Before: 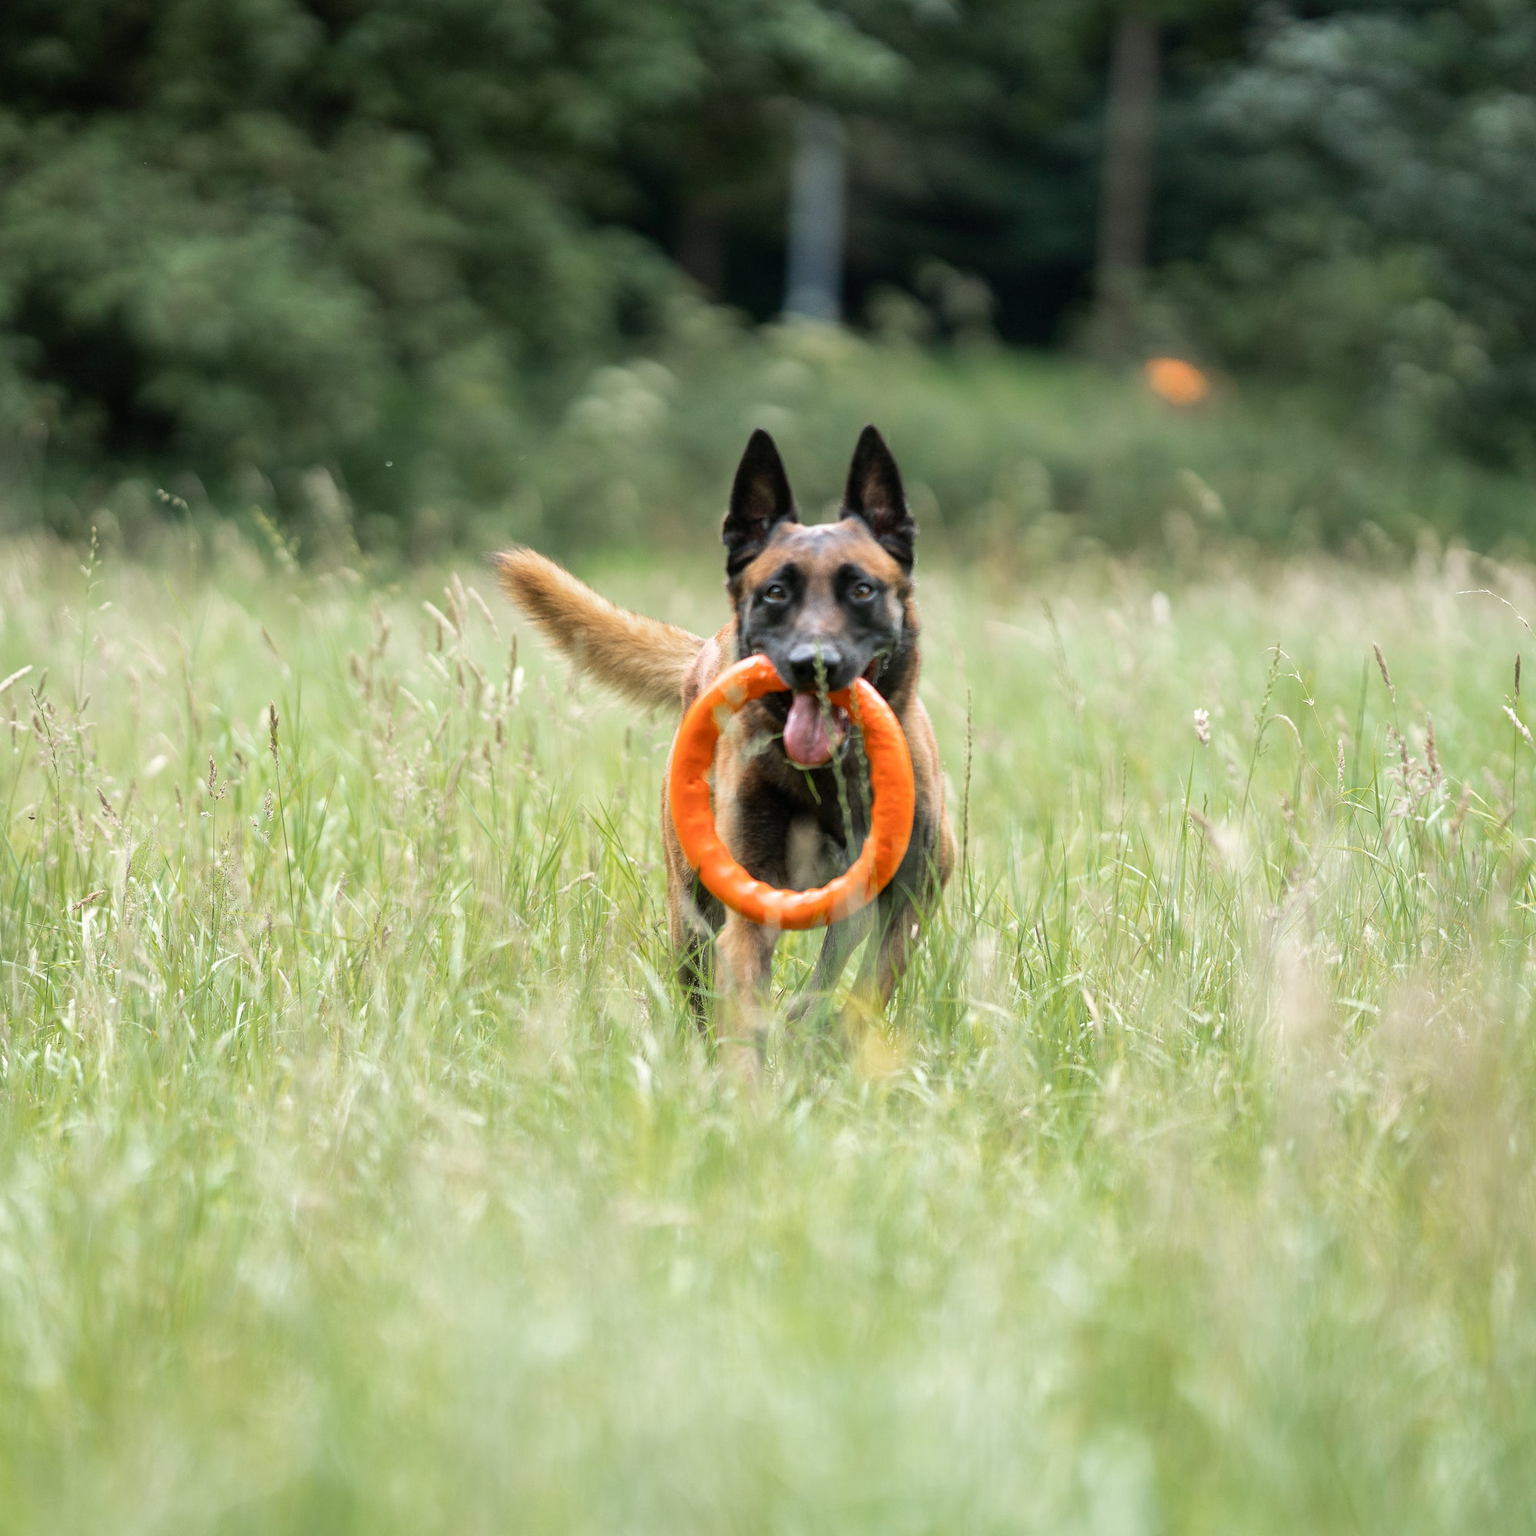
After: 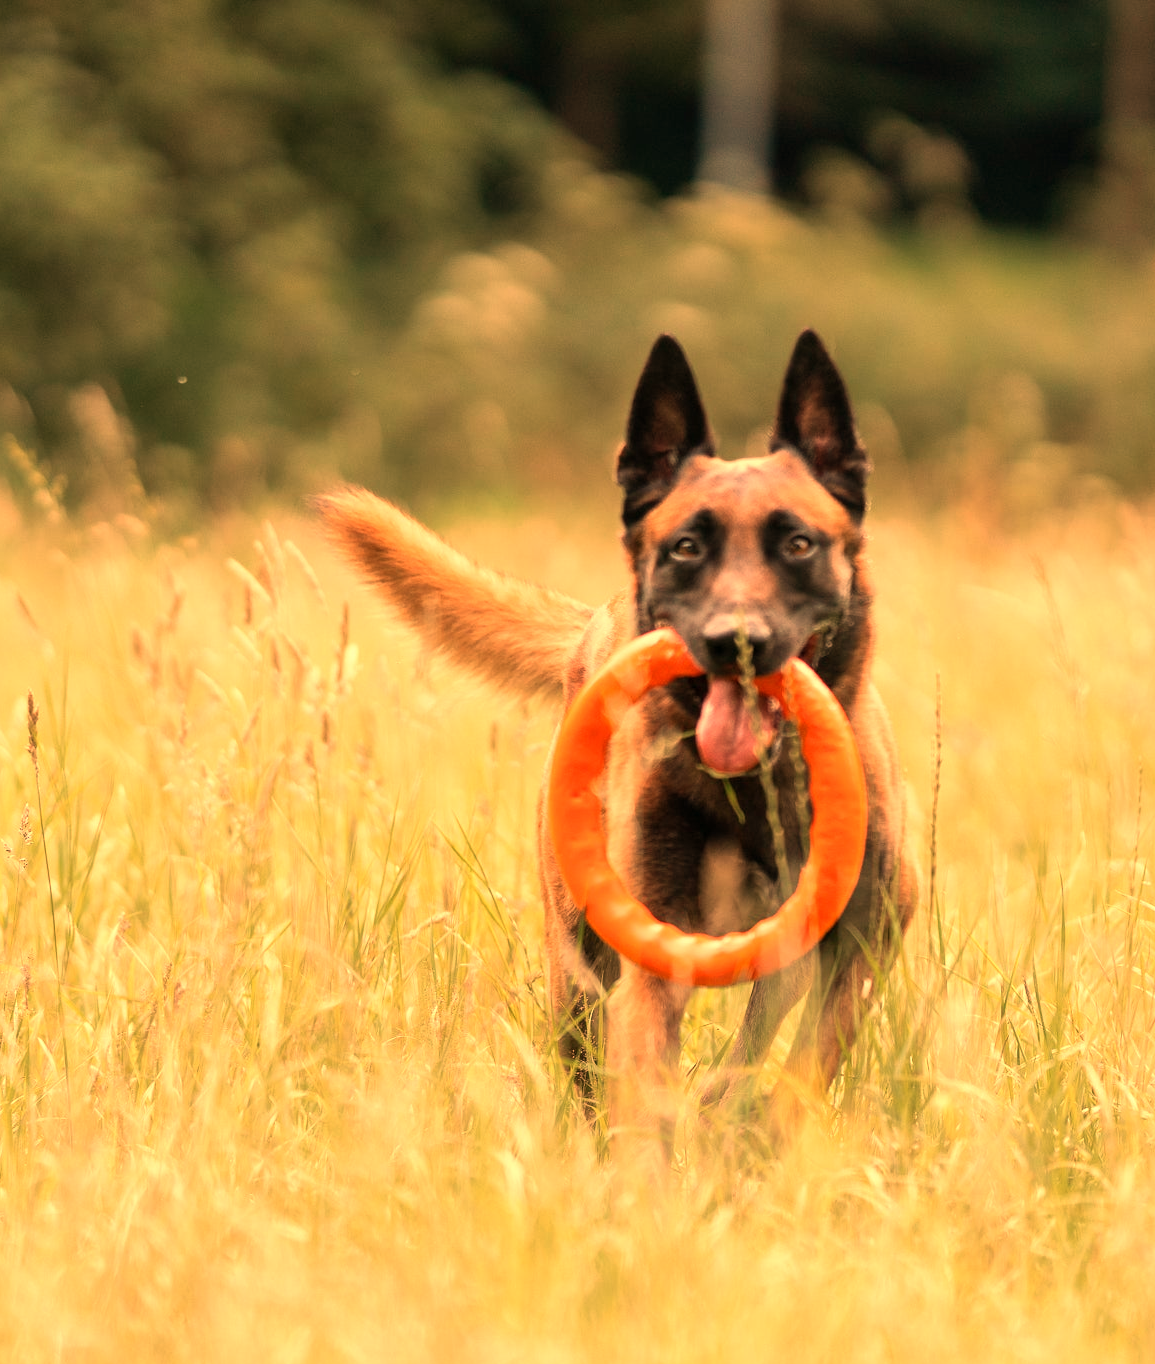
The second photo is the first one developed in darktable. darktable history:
crop: left 16.202%, top 11.208%, right 26.045%, bottom 20.557%
white balance: red 1.467, blue 0.684
